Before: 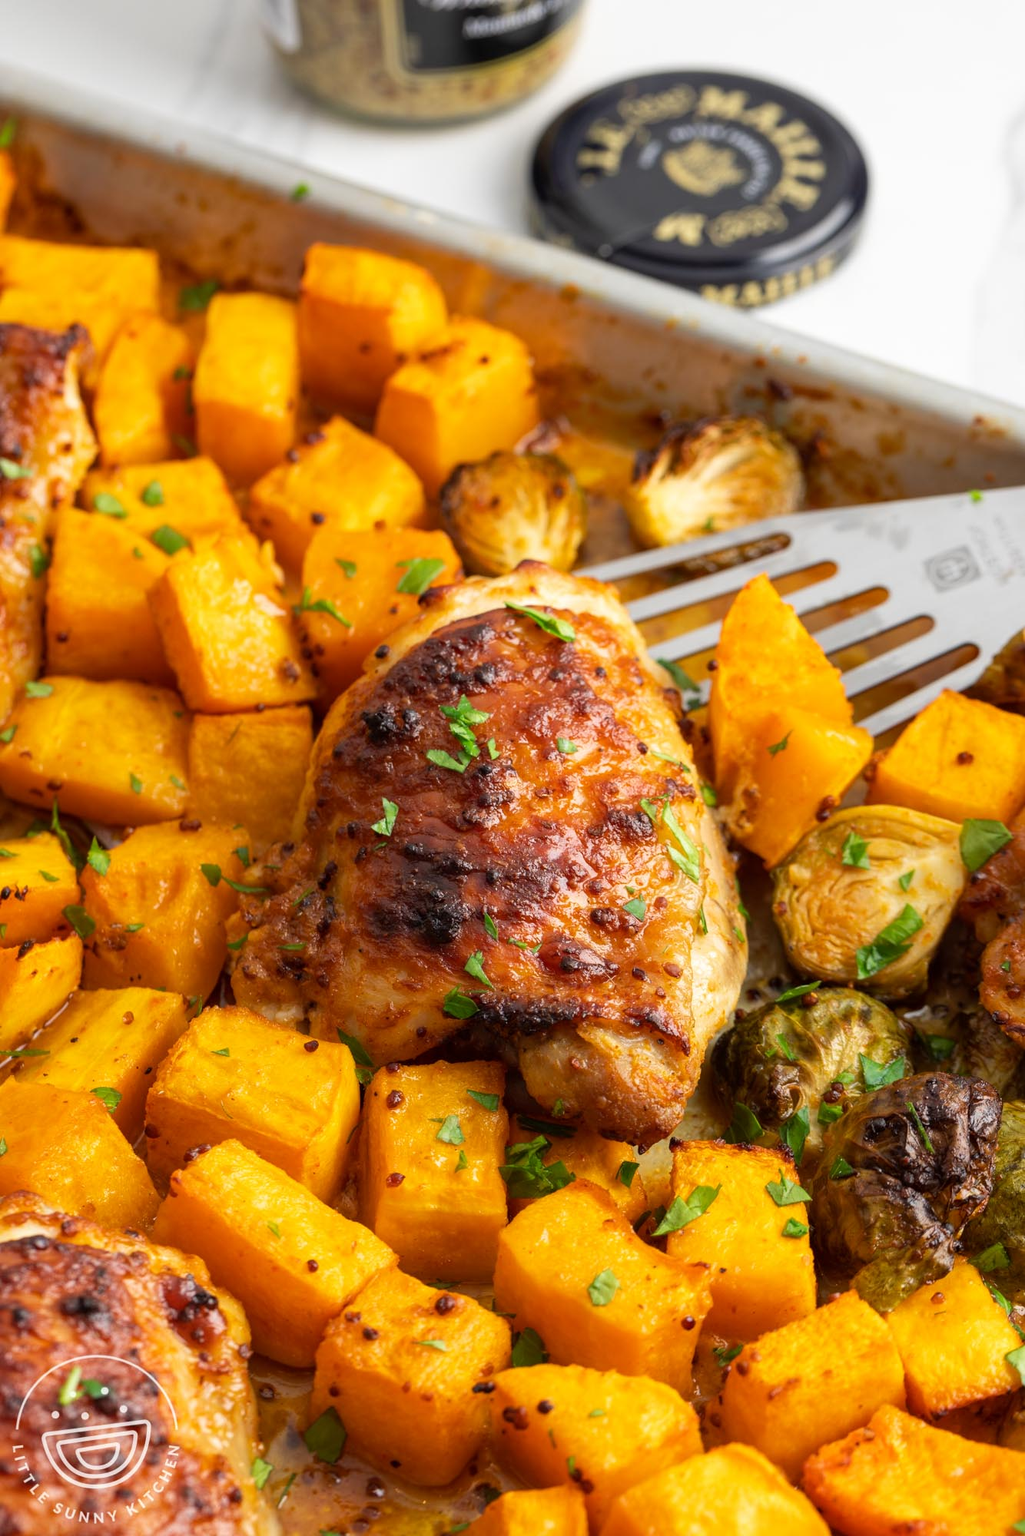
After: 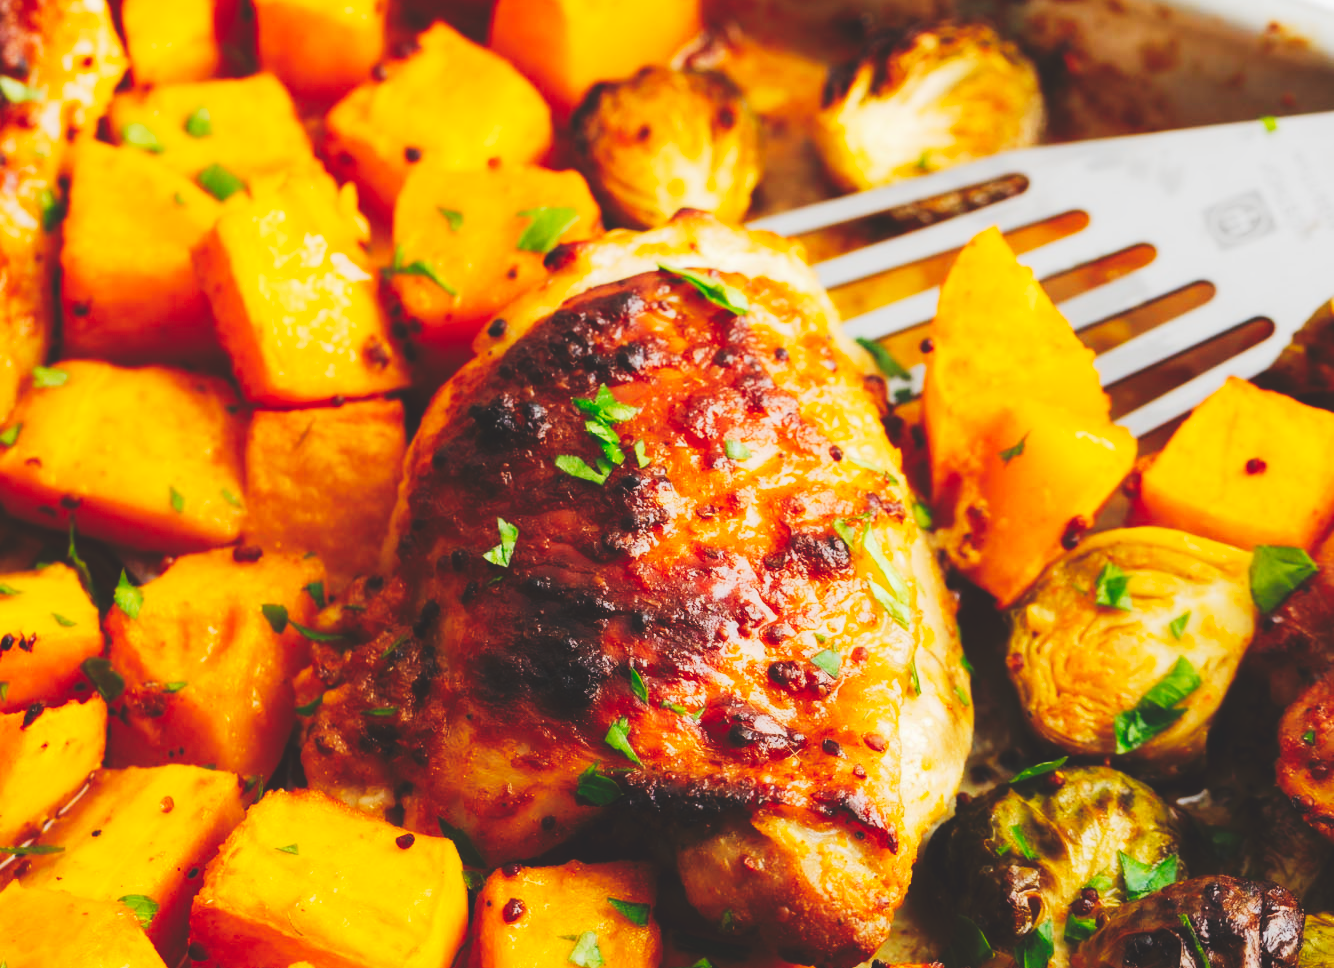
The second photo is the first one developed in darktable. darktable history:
crop and rotate: top 26.056%, bottom 25.543%
contrast equalizer: octaves 7, y [[0.502, 0.505, 0.512, 0.529, 0.564, 0.588], [0.5 ×6], [0.502, 0.505, 0.512, 0.529, 0.564, 0.588], [0, 0.001, 0.001, 0.004, 0.008, 0.011], [0, 0.001, 0.001, 0.004, 0.008, 0.011]], mix -1
tone curve: curves: ch0 [(0, 0) (0.003, 0.145) (0.011, 0.15) (0.025, 0.15) (0.044, 0.156) (0.069, 0.161) (0.1, 0.169) (0.136, 0.175) (0.177, 0.184) (0.224, 0.196) (0.277, 0.234) (0.335, 0.291) (0.399, 0.391) (0.468, 0.505) (0.543, 0.633) (0.623, 0.742) (0.709, 0.826) (0.801, 0.882) (0.898, 0.93) (1, 1)], preserve colors none
